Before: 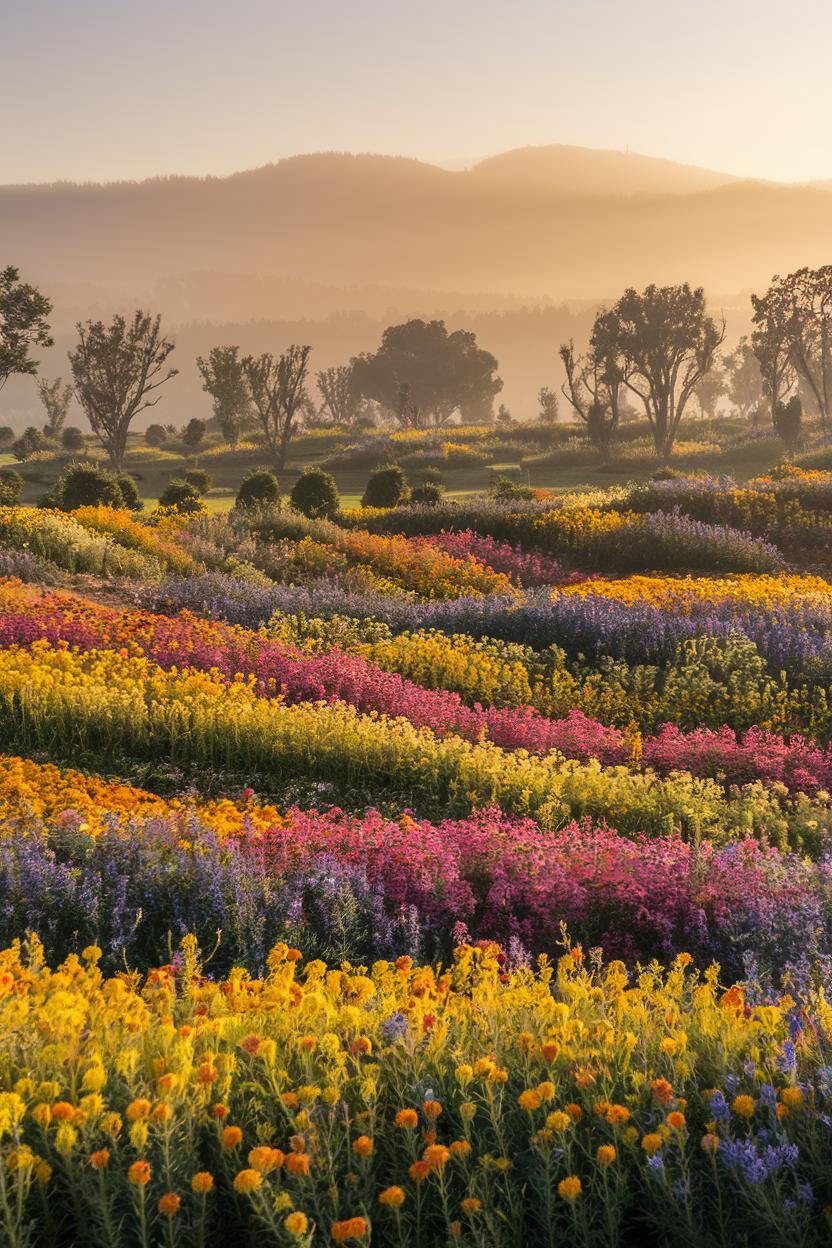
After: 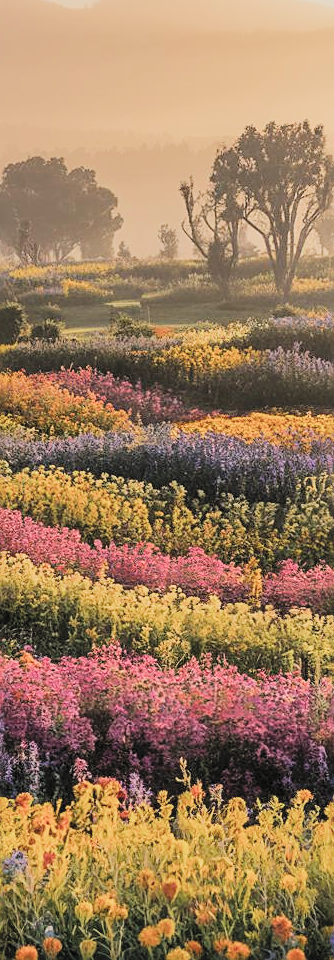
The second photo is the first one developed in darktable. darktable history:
crop: left 45.72%, top 13.125%, right 14.118%, bottom 9.943%
filmic rgb: black relative exposure -7.17 EV, white relative exposure 5.38 EV, threshold 3.05 EV, hardness 3.02, color science v5 (2021), iterations of high-quality reconstruction 10, contrast in shadows safe, contrast in highlights safe, enable highlight reconstruction true
sharpen: on, module defaults
contrast brightness saturation: contrast 0.138, brightness 0.206
